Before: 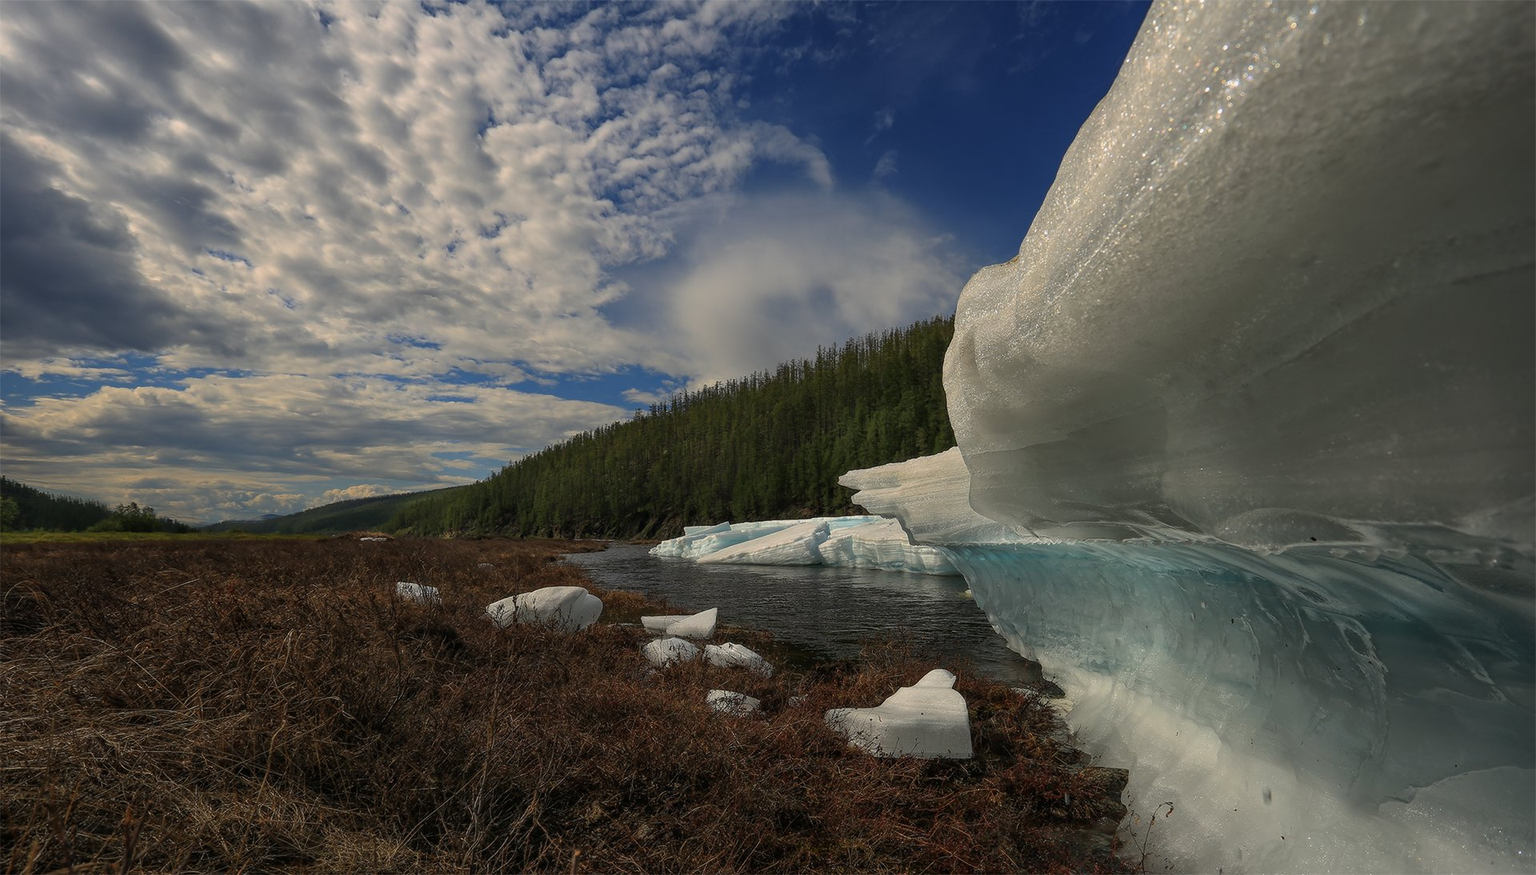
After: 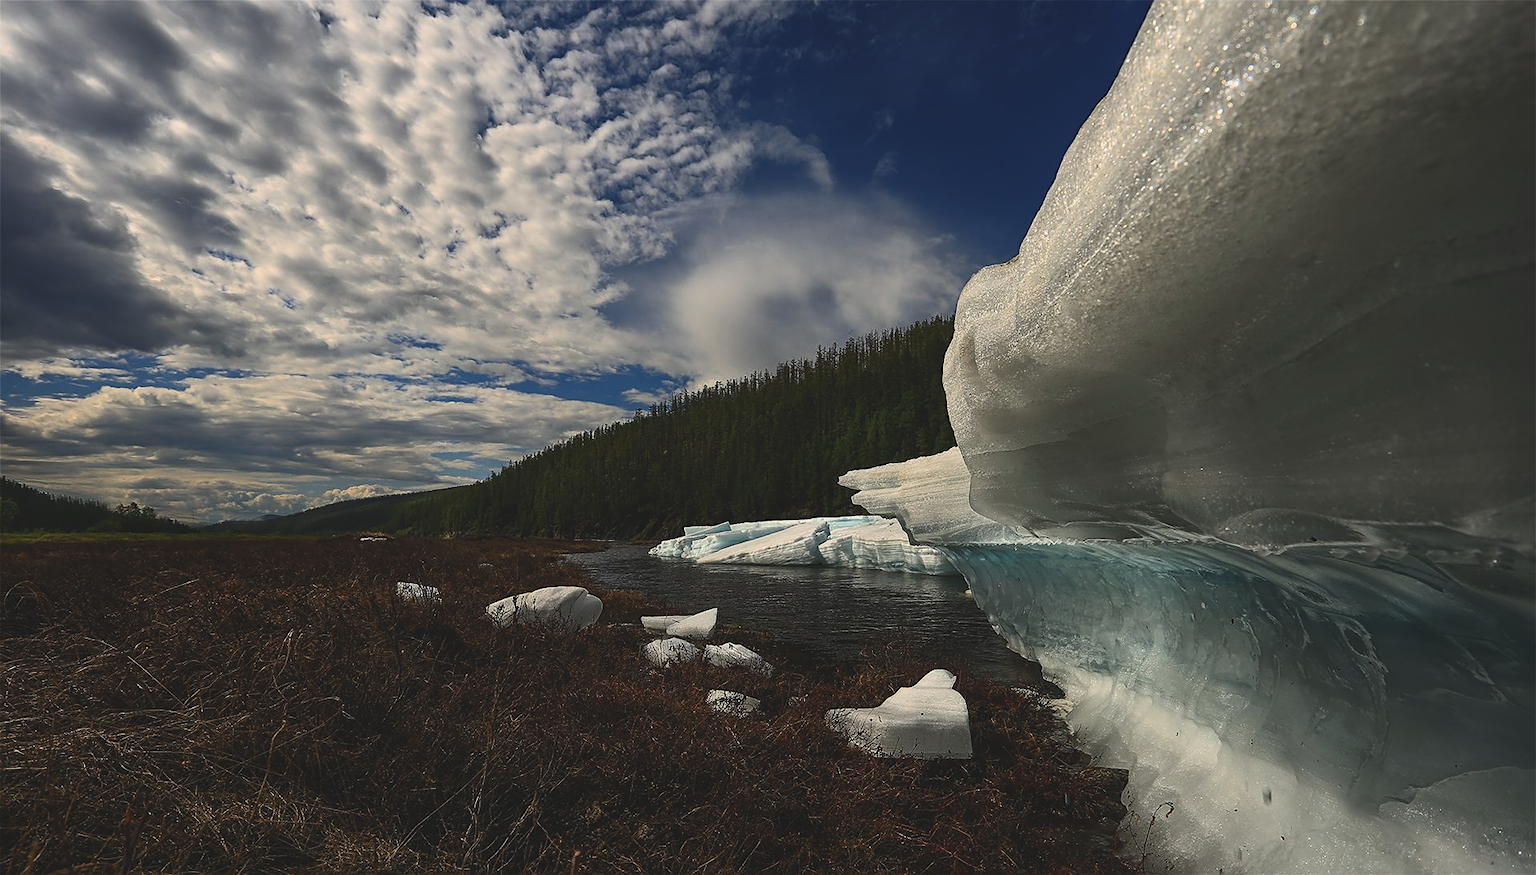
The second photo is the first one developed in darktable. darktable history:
sharpen: on, module defaults
exposure: black level correction -0.036, exposure -0.497 EV, compensate highlight preservation false
contrast brightness saturation: contrast 0.4, brightness 0.1, saturation 0.21
white balance: emerald 1
